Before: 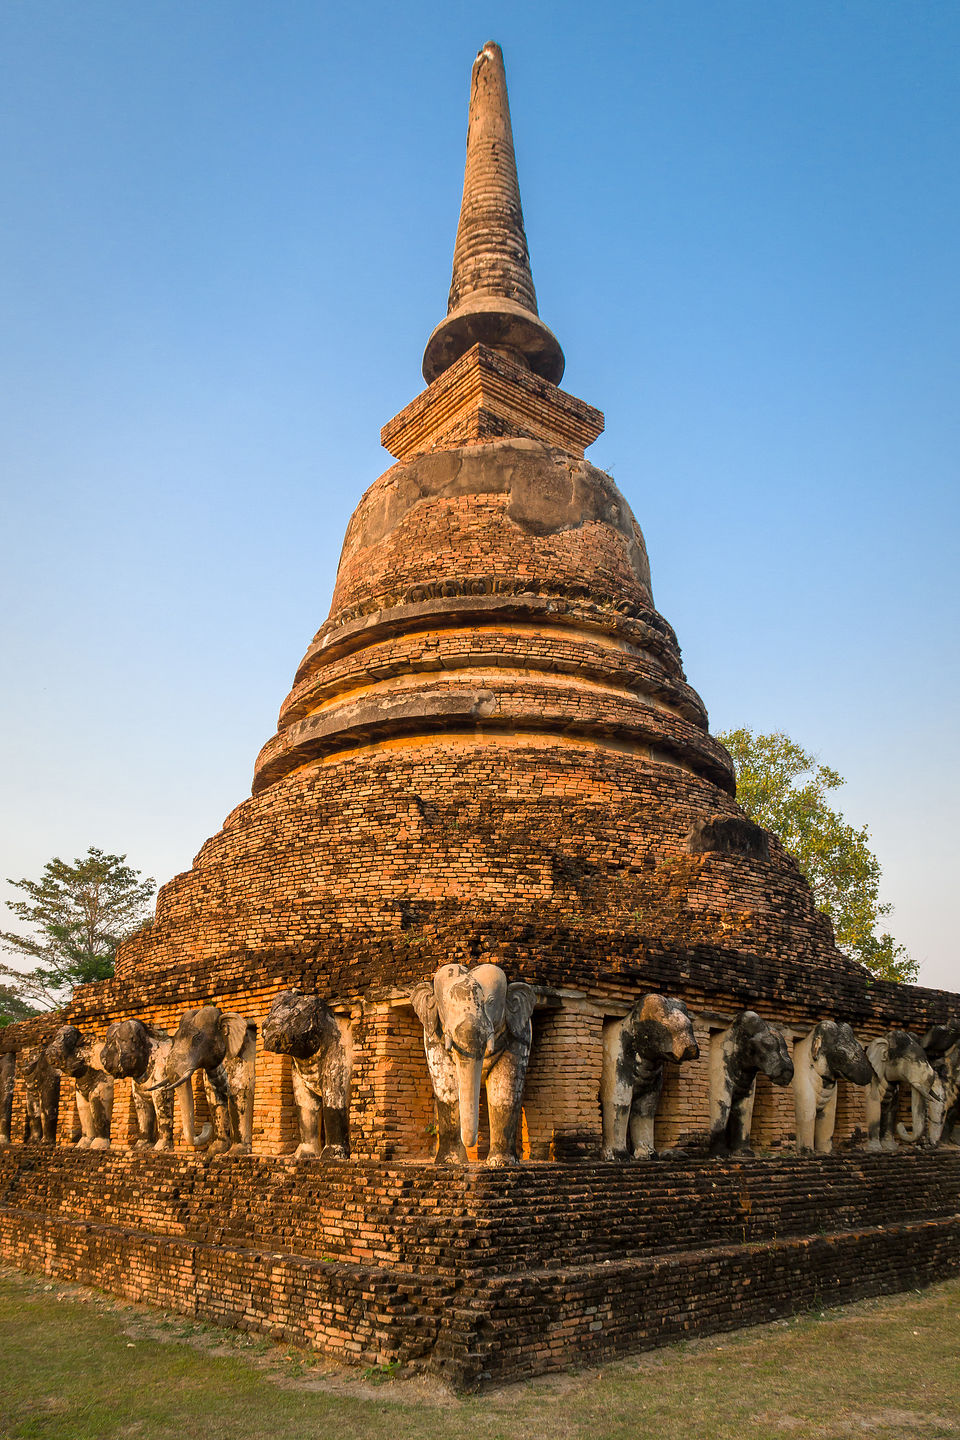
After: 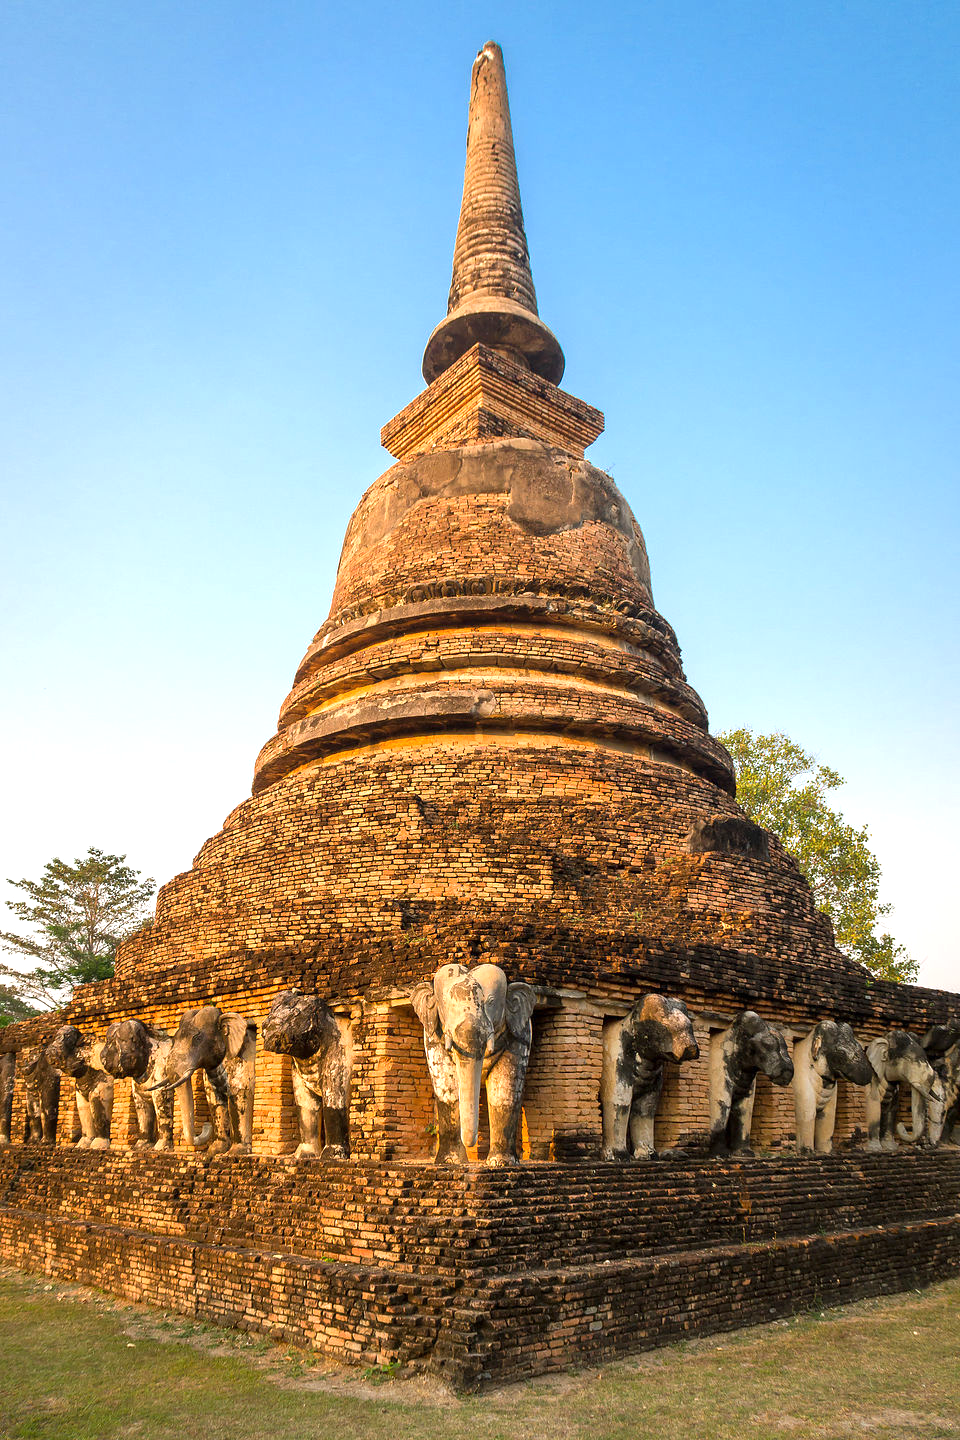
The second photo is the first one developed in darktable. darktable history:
exposure: exposure 0.567 EV, compensate exposure bias true, compensate highlight preservation false
